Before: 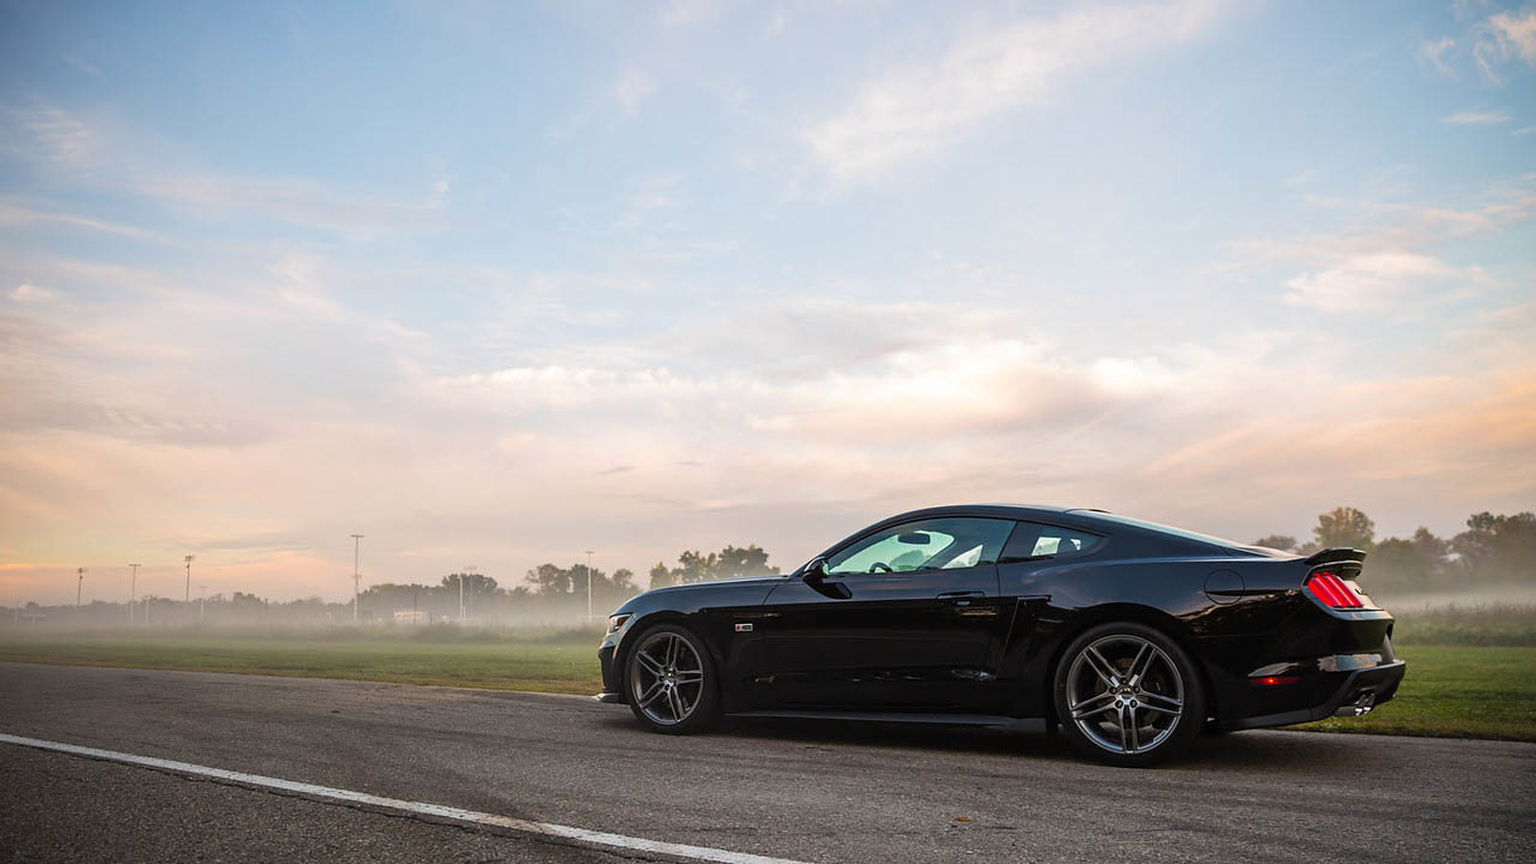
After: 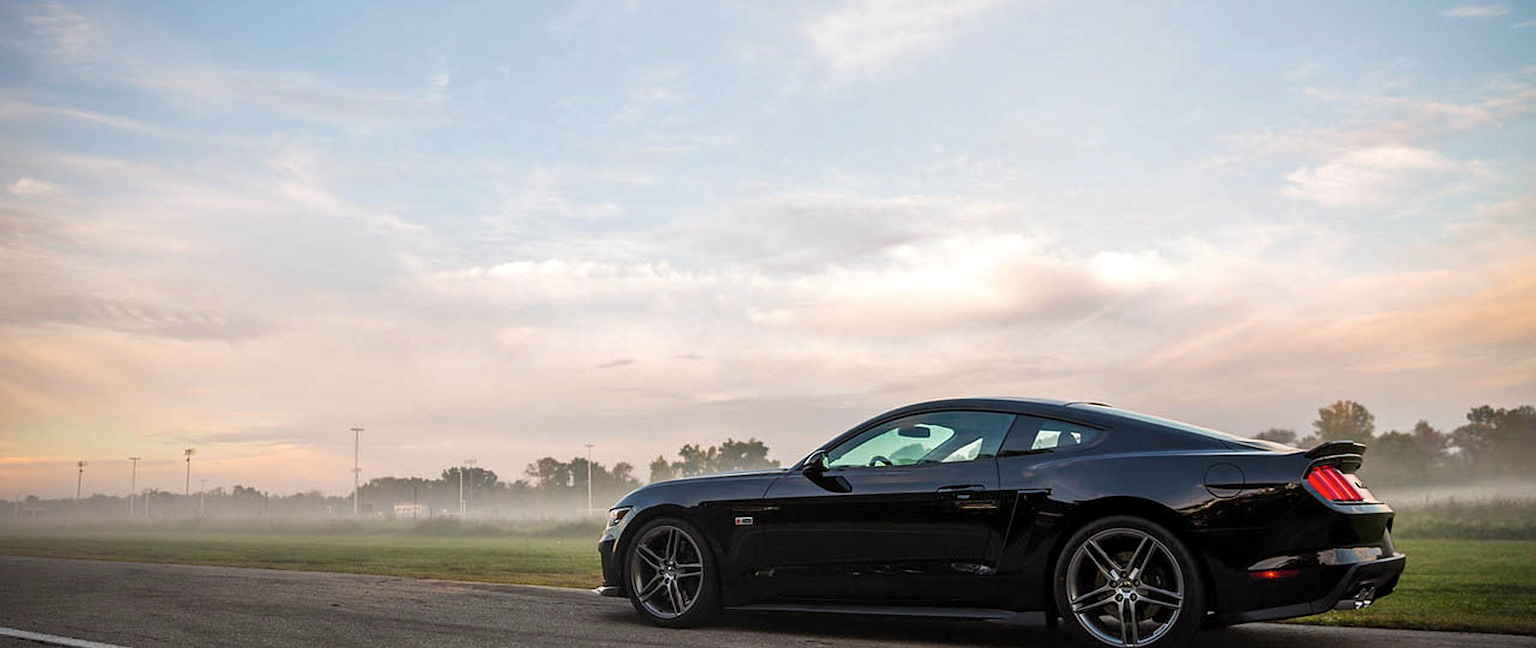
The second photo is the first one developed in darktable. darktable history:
contrast brightness saturation: contrast 0.007, saturation -0.055
local contrast: mode bilateral grid, contrast 19, coarseness 51, detail 129%, midtone range 0.2
crop and rotate: top 12.383%, bottom 12.561%
